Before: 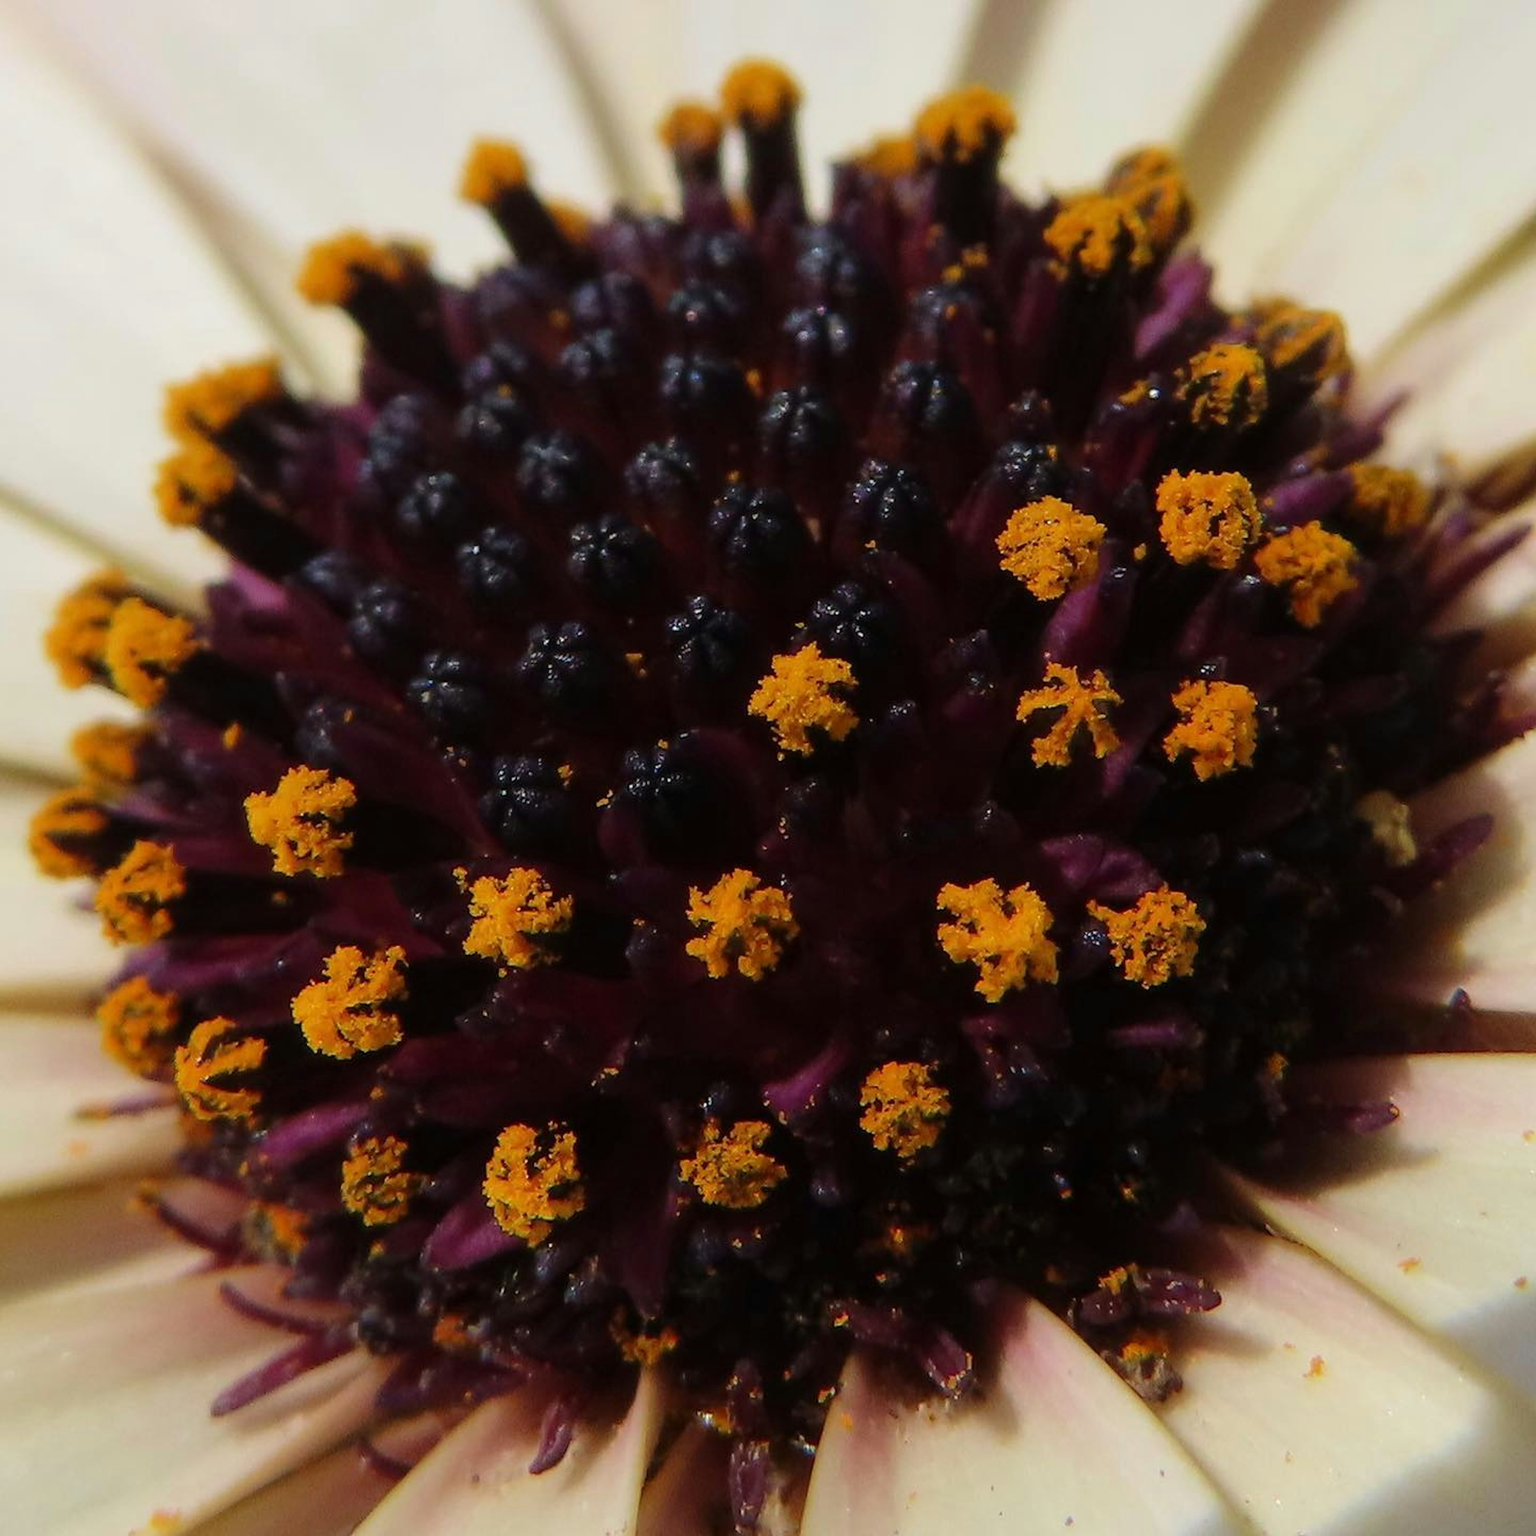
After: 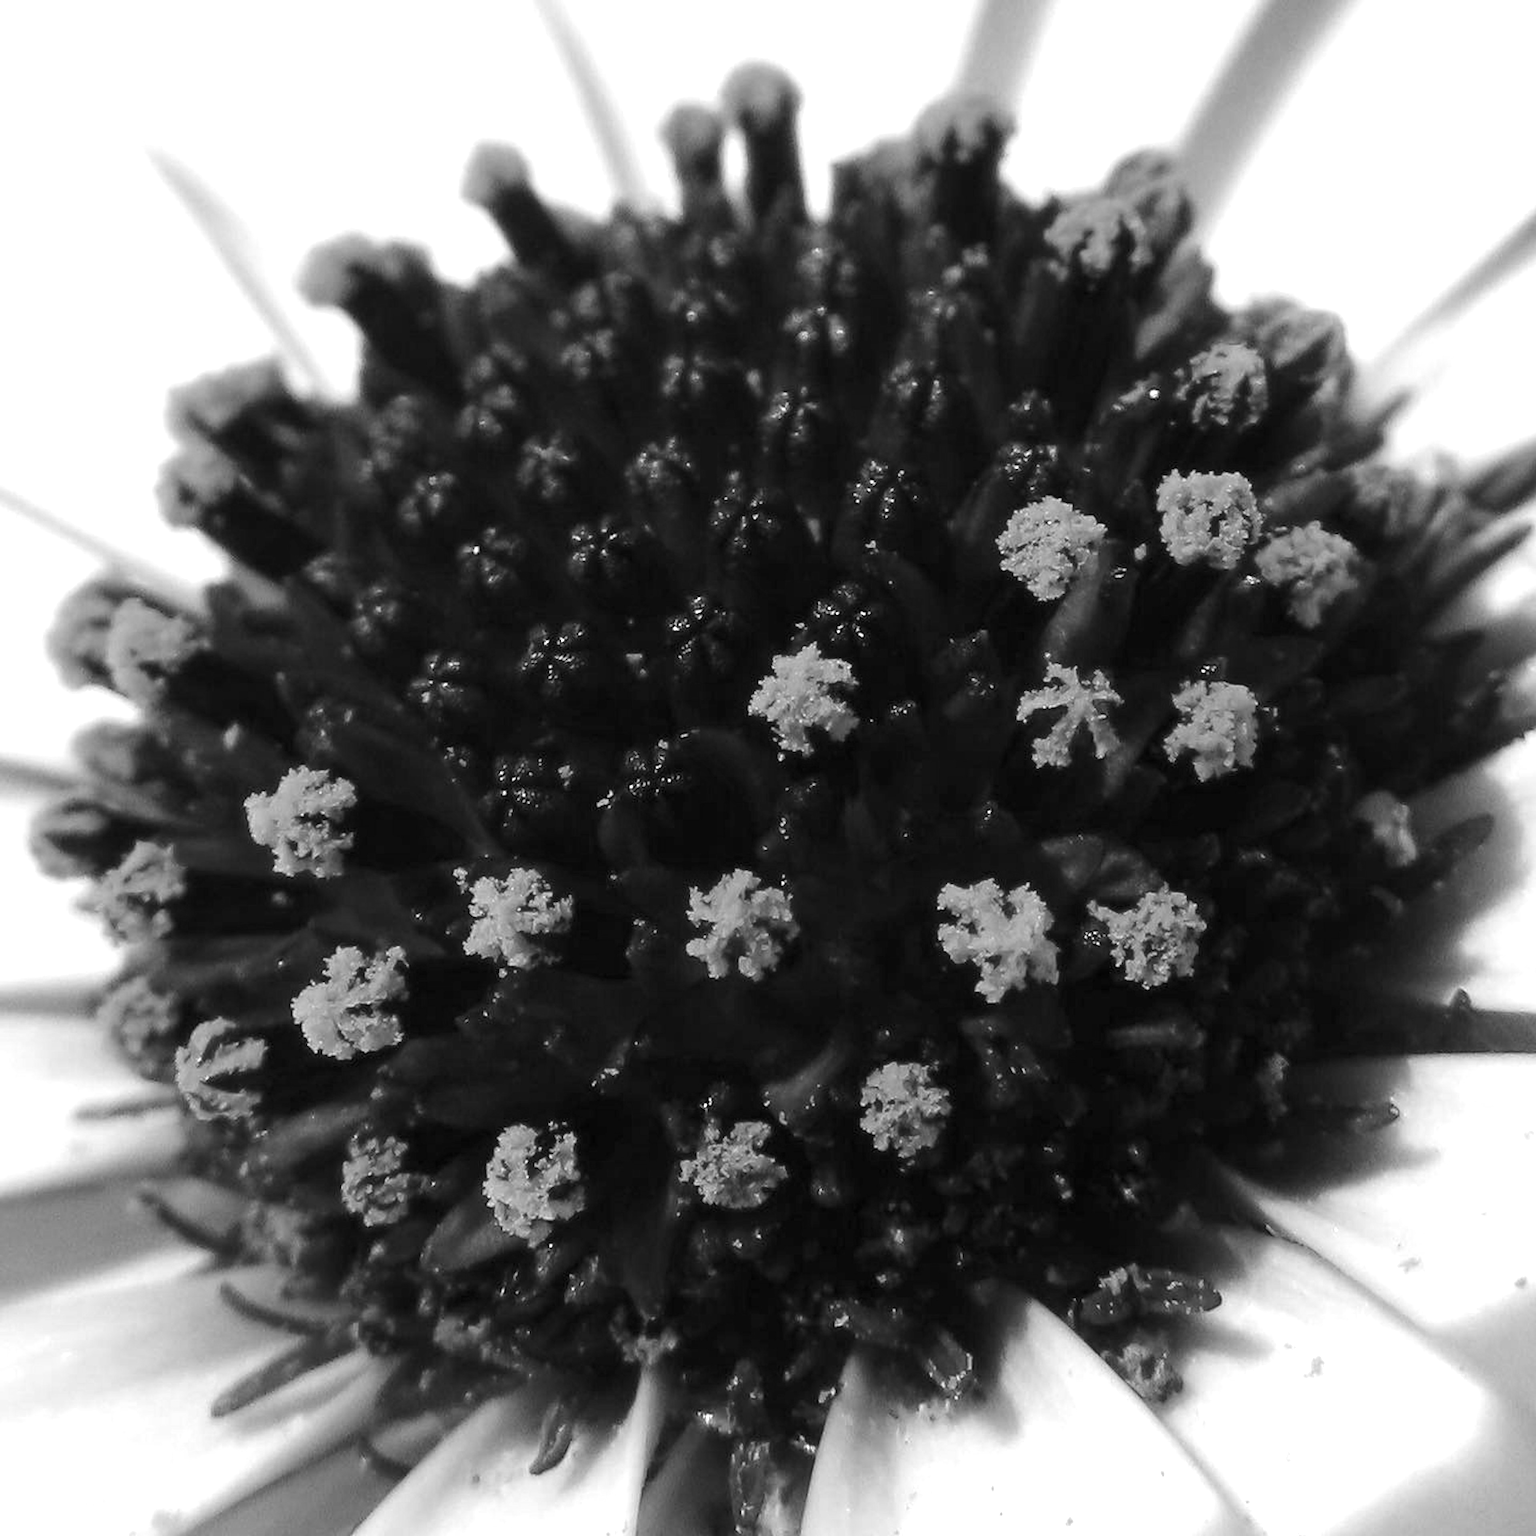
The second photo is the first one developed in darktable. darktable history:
white balance: red 0.954, blue 1.079
monochrome: a -4.13, b 5.16, size 1
exposure: exposure 0.999 EV, compensate highlight preservation false
